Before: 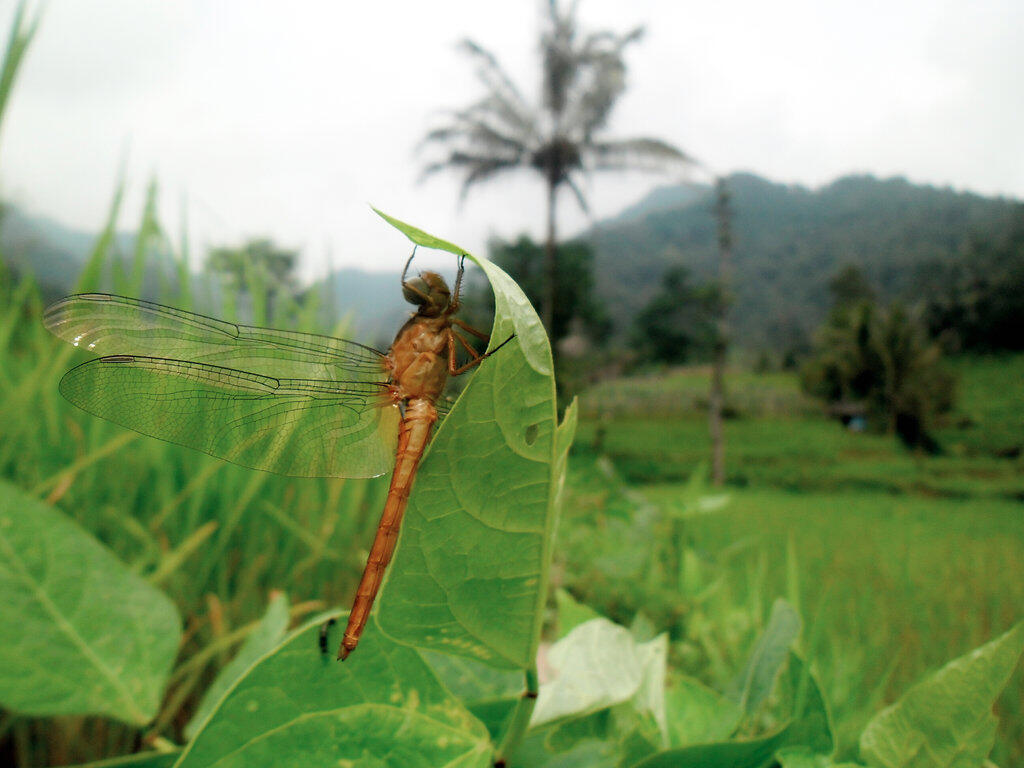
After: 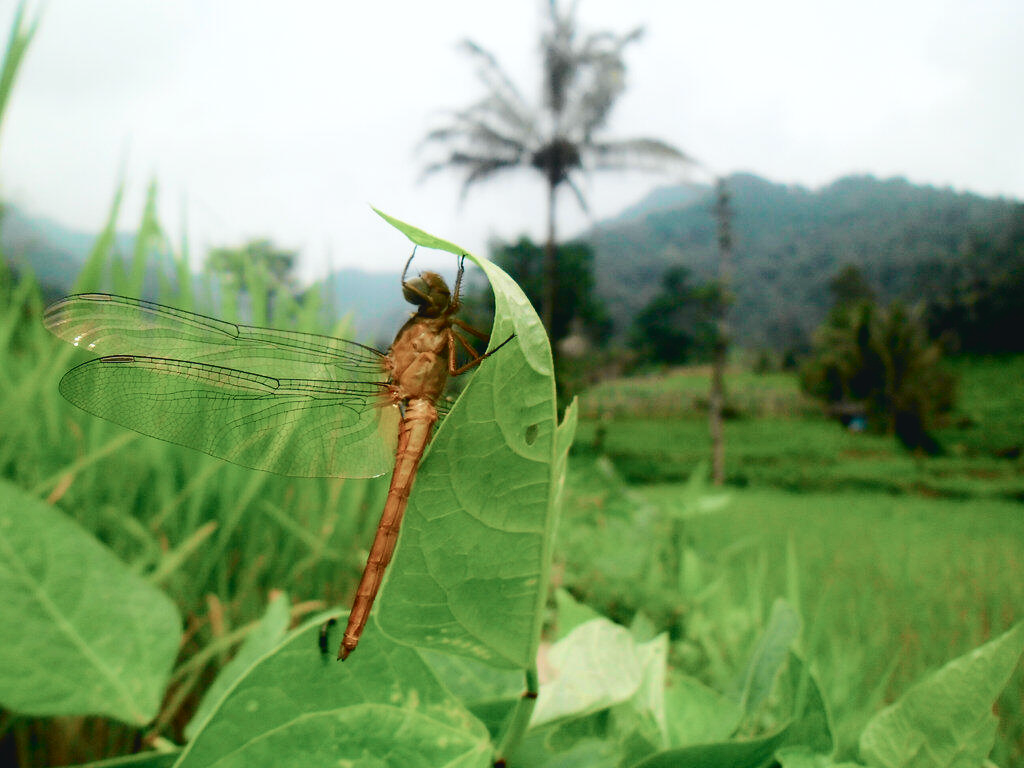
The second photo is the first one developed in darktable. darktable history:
tone curve: curves: ch0 [(0, 0.046) (0.037, 0.056) (0.176, 0.162) (0.33, 0.331) (0.432, 0.475) (0.601, 0.665) (0.843, 0.876) (1, 1)]; ch1 [(0, 0) (0.339, 0.349) (0.445, 0.42) (0.476, 0.47) (0.497, 0.492) (0.523, 0.514) (0.557, 0.558) (0.632, 0.615) (0.728, 0.746) (1, 1)]; ch2 [(0, 0) (0.327, 0.324) (0.417, 0.44) (0.46, 0.453) (0.502, 0.495) (0.526, 0.52) (0.54, 0.55) (0.606, 0.626) (0.745, 0.704) (1, 1)], color space Lab, independent channels, preserve colors none
